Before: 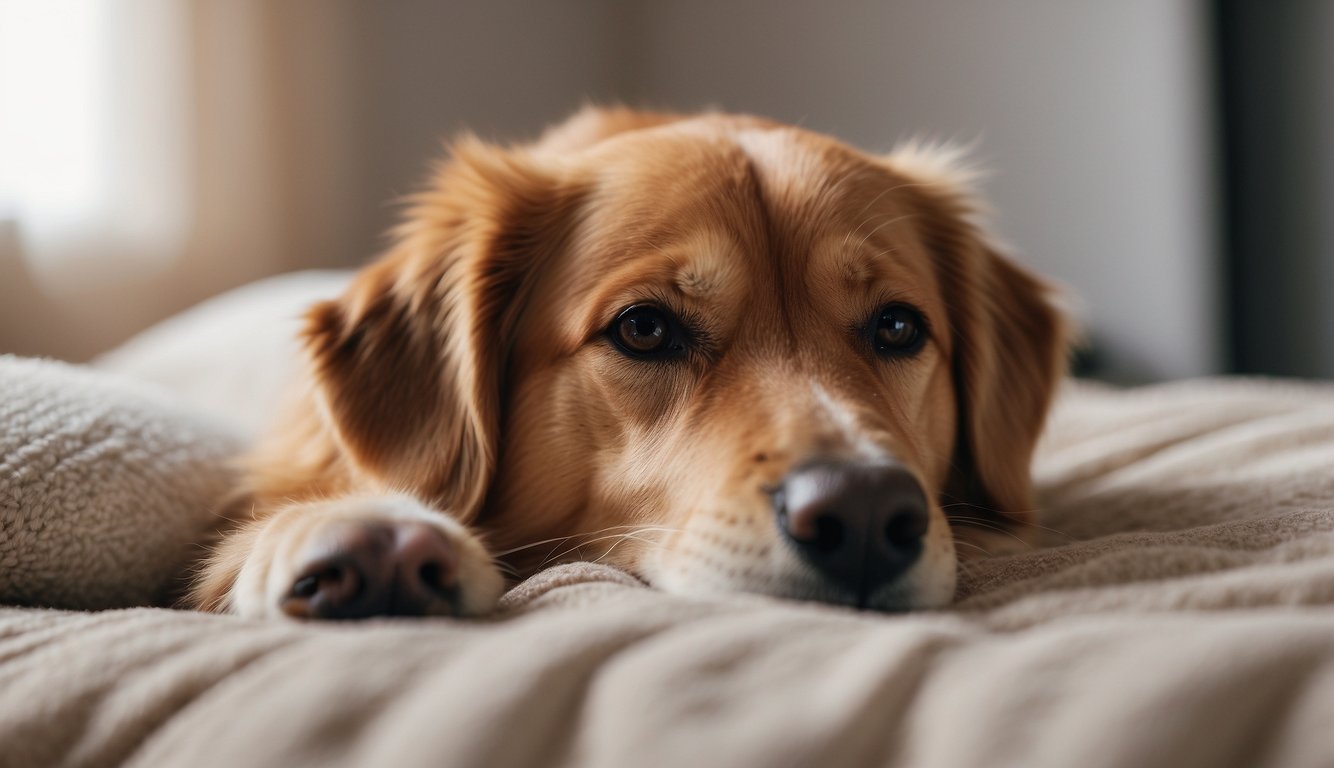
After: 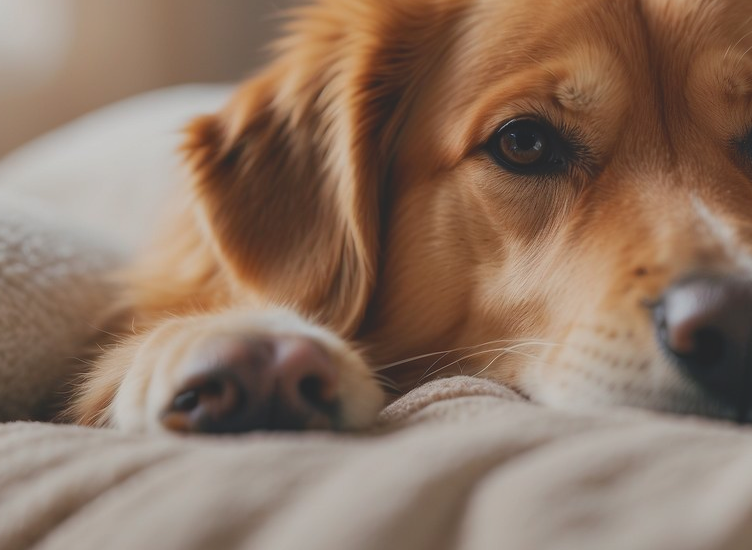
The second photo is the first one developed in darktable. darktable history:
crop: left 9.033%, top 24.225%, right 34.545%, bottom 4.151%
contrast brightness saturation: contrast -0.273
